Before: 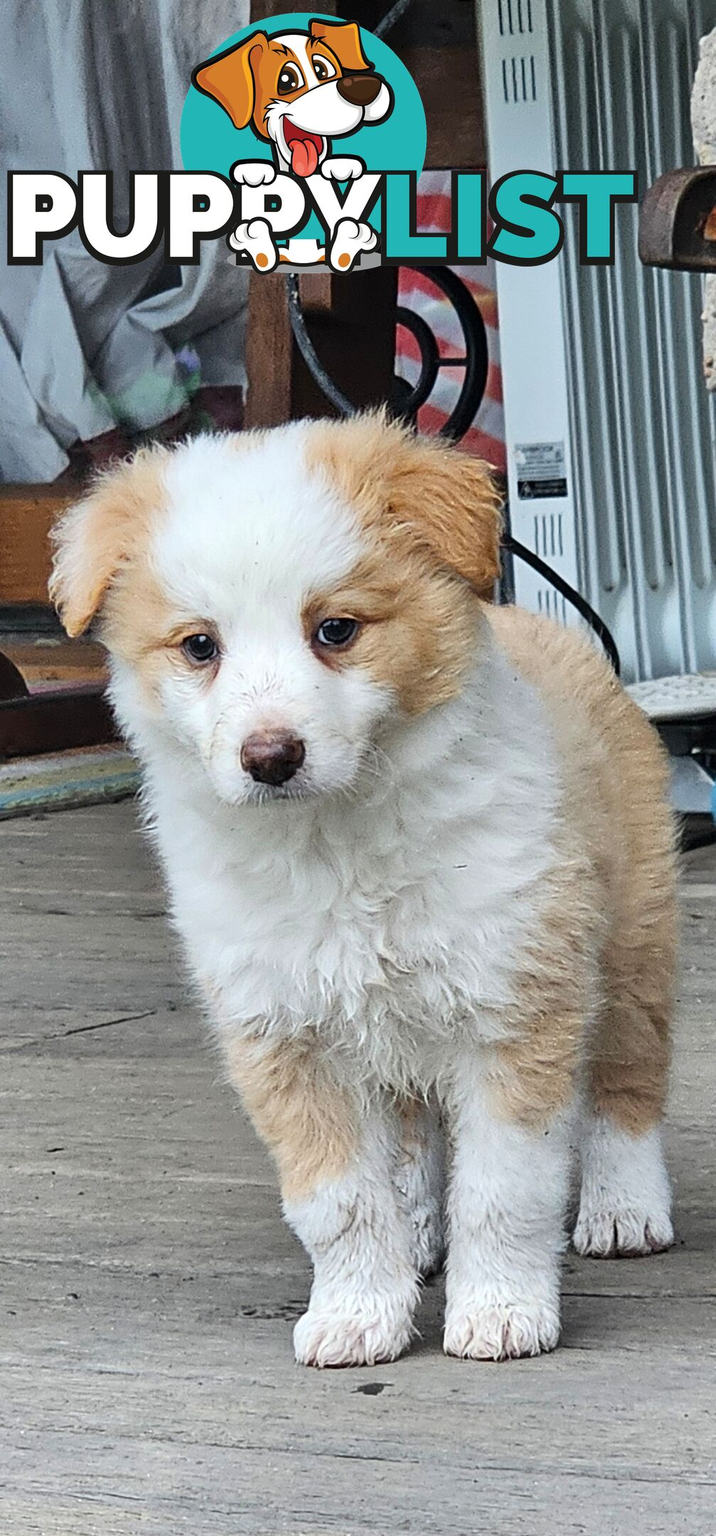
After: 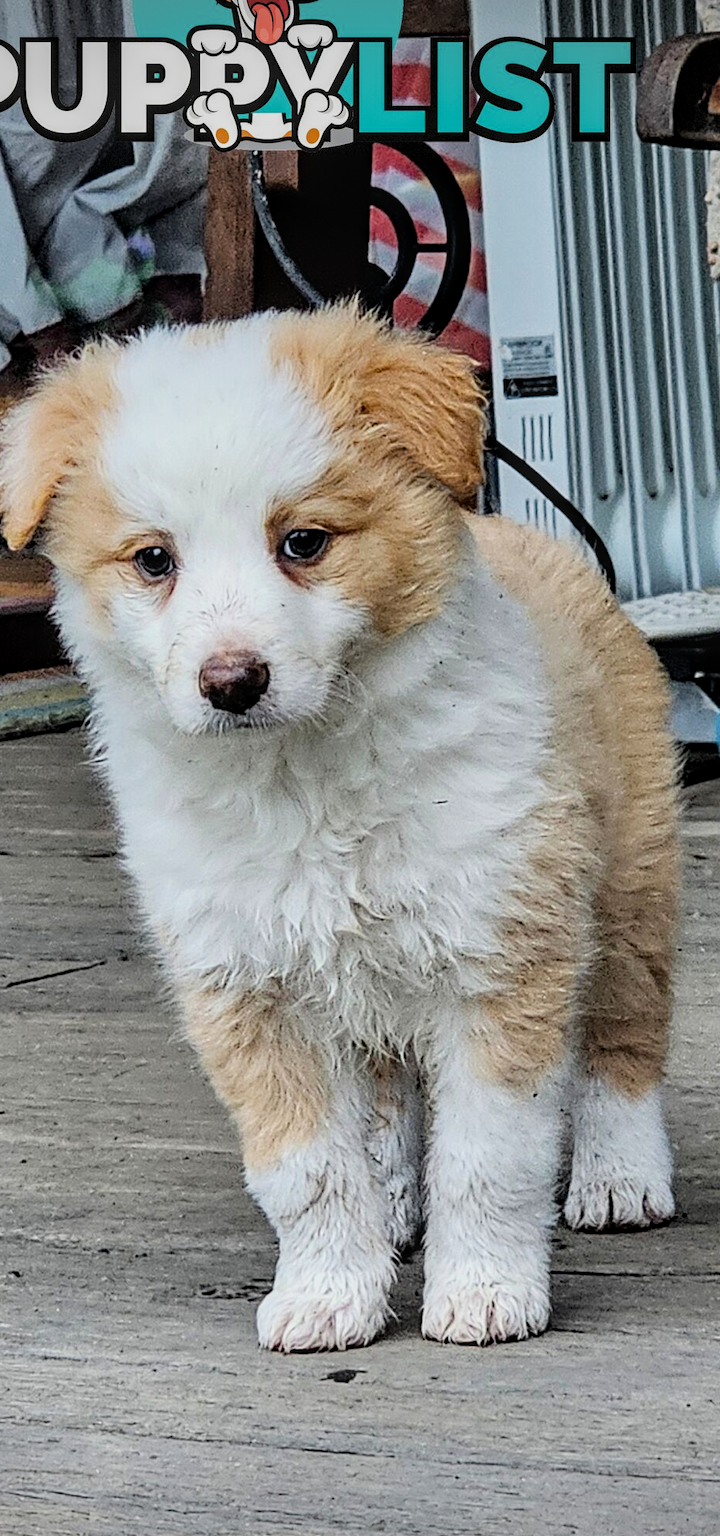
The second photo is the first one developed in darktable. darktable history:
haze removal: compatibility mode true
sharpen: radius 5.314, amount 0.313, threshold 26.287
crop and rotate: left 8.419%, top 8.96%
vignetting: dithering 8-bit output
local contrast: on, module defaults
filmic rgb: black relative exposure -7.99 EV, white relative exposure 4.02 EV, threshold 2.97 EV, hardness 4.19, latitude 50.02%, contrast 1.1, iterations of high-quality reconstruction 0, contrast in shadows safe, enable highlight reconstruction true
